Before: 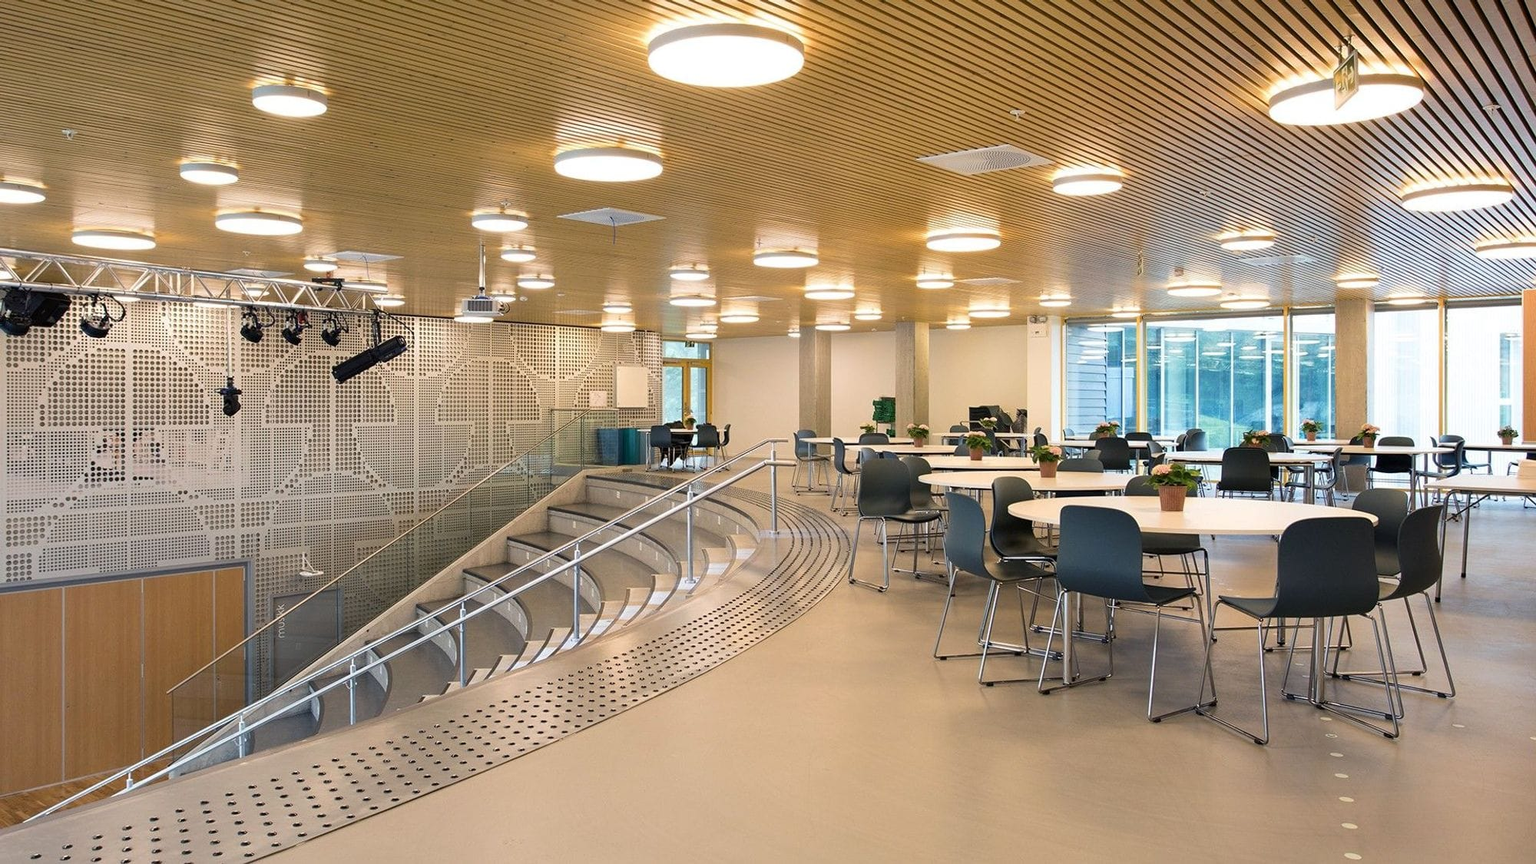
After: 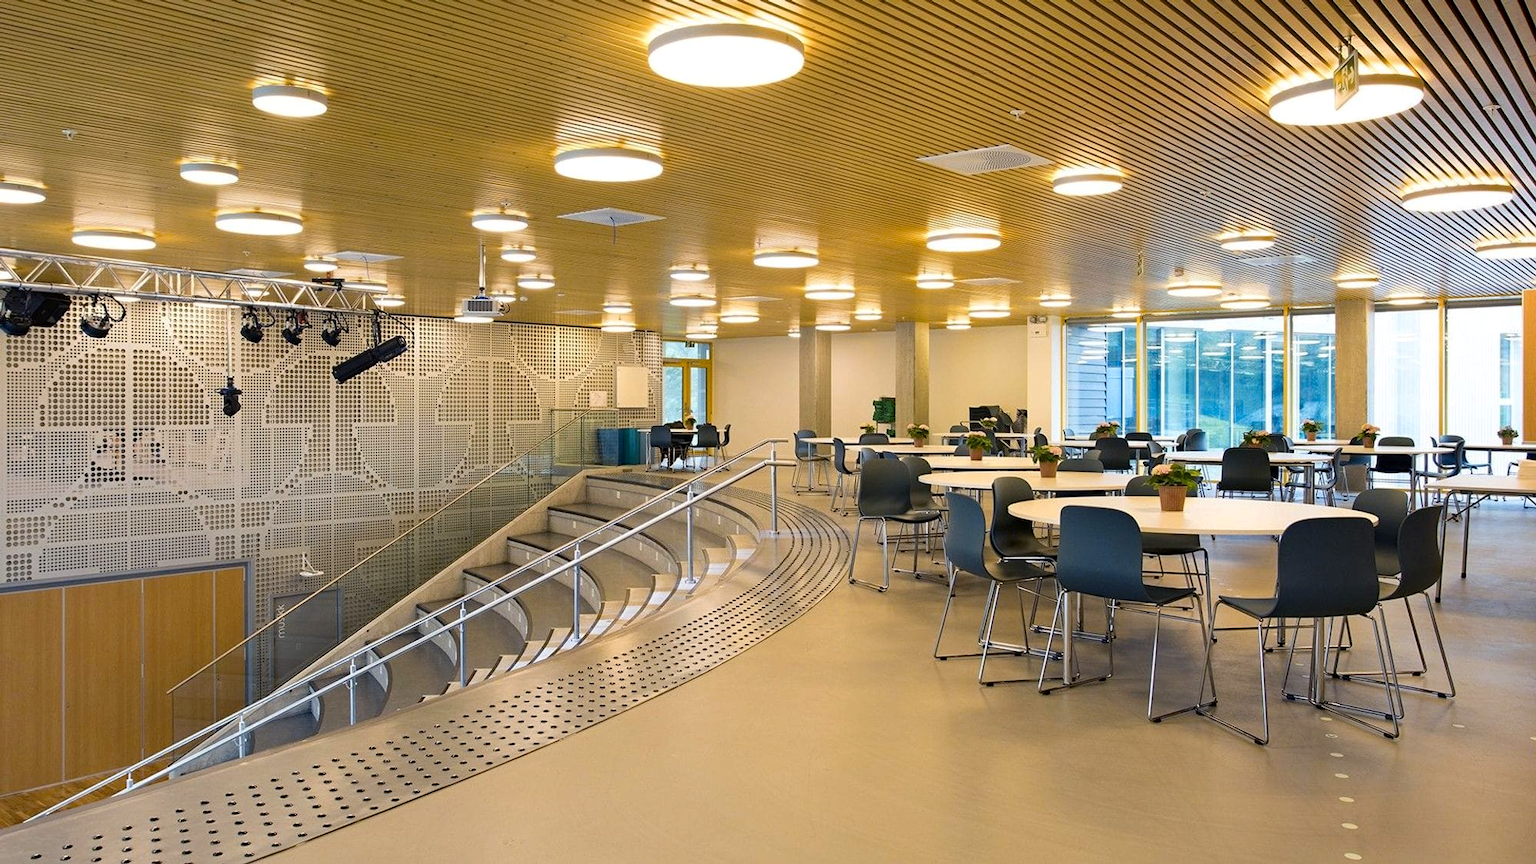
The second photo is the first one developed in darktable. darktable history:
contrast brightness saturation: contrast 0.04, saturation 0.16
color contrast: green-magenta contrast 0.8, blue-yellow contrast 1.1, unbound 0
haze removal: compatibility mode true, adaptive false
